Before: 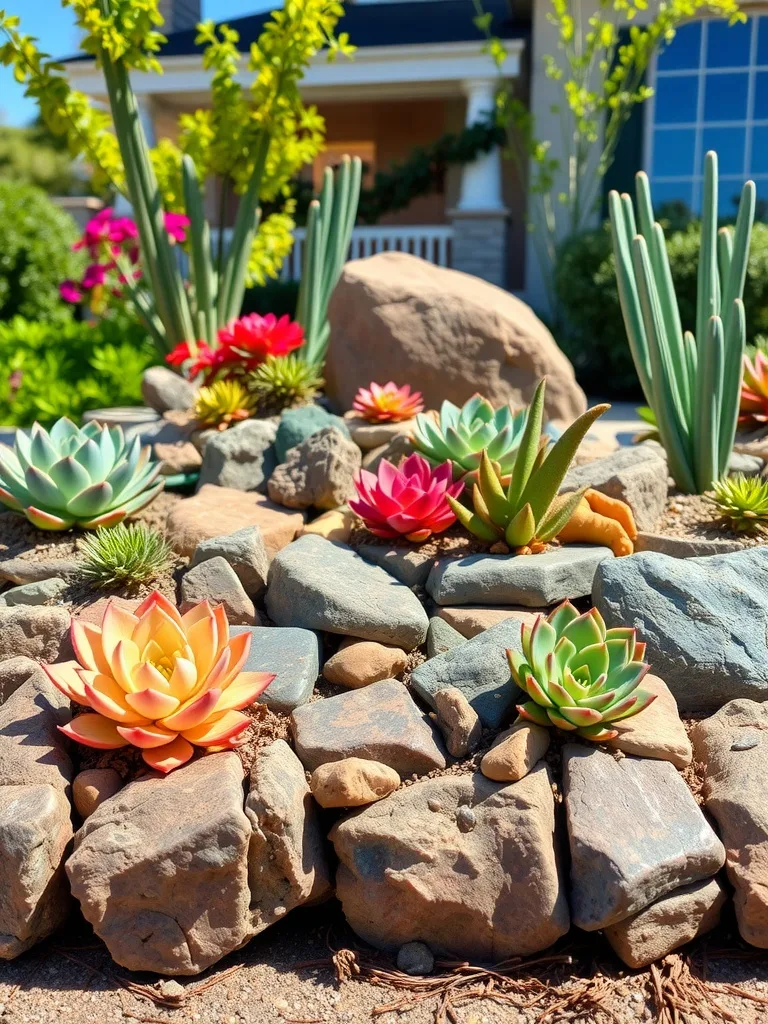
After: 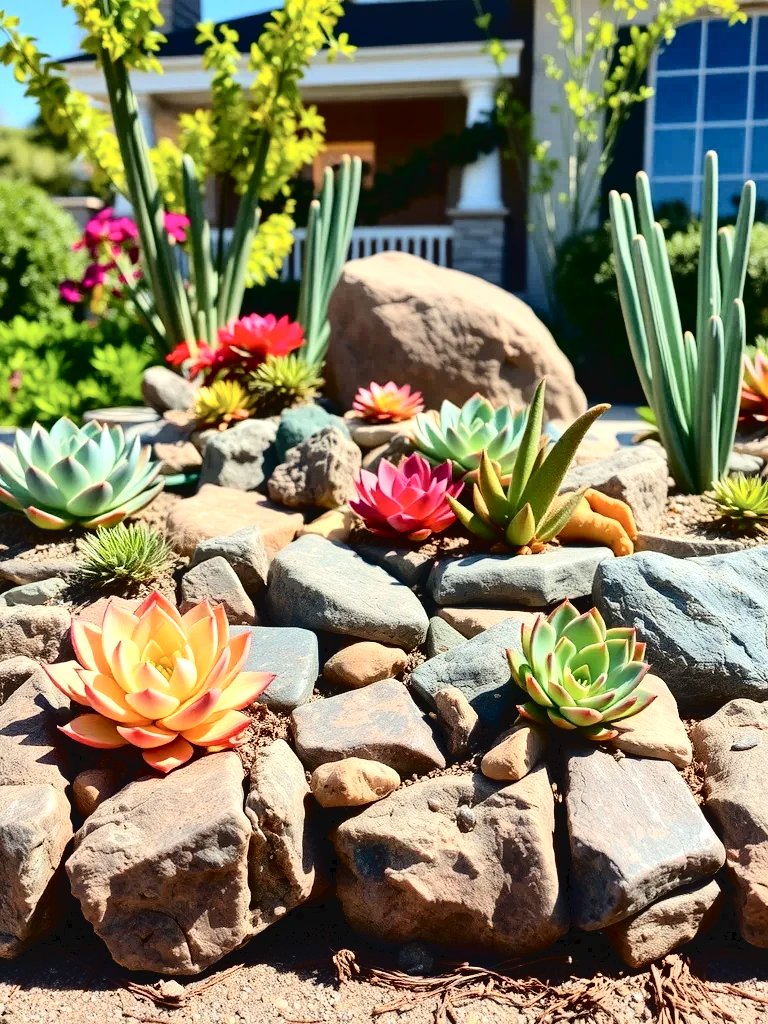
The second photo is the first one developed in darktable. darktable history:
levels: levels [0.016, 0.5, 0.996]
tone curve: curves: ch0 [(0, 0) (0.003, 0.068) (0.011, 0.068) (0.025, 0.068) (0.044, 0.068) (0.069, 0.072) (0.1, 0.072) (0.136, 0.077) (0.177, 0.095) (0.224, 0.126) (0.277, 0.2) (0.335, 0.3) (0.399, 0.407) (0.468, 0.52) (0.543, 0.624) (0.623, 0.721) (0.709, 0.811) (0.801, 0.88) (0.898, 0.942) (1, 1)], color space Lab, independent channels, preserve colors none
local contrast: mode bilateral grid, contrast 20, coarseness 51, detail 149%, midtone range 0.2
